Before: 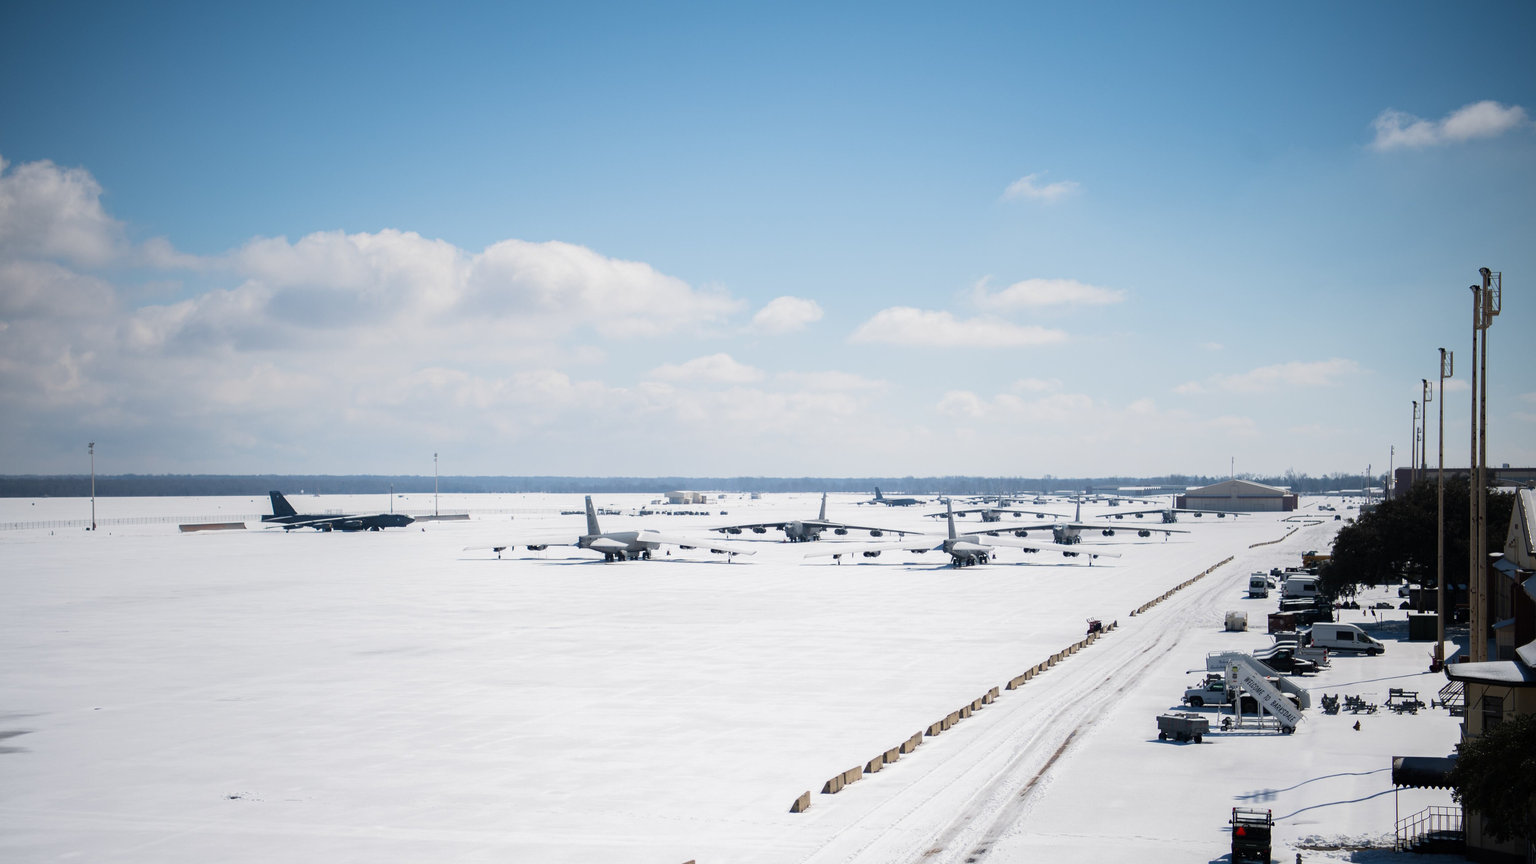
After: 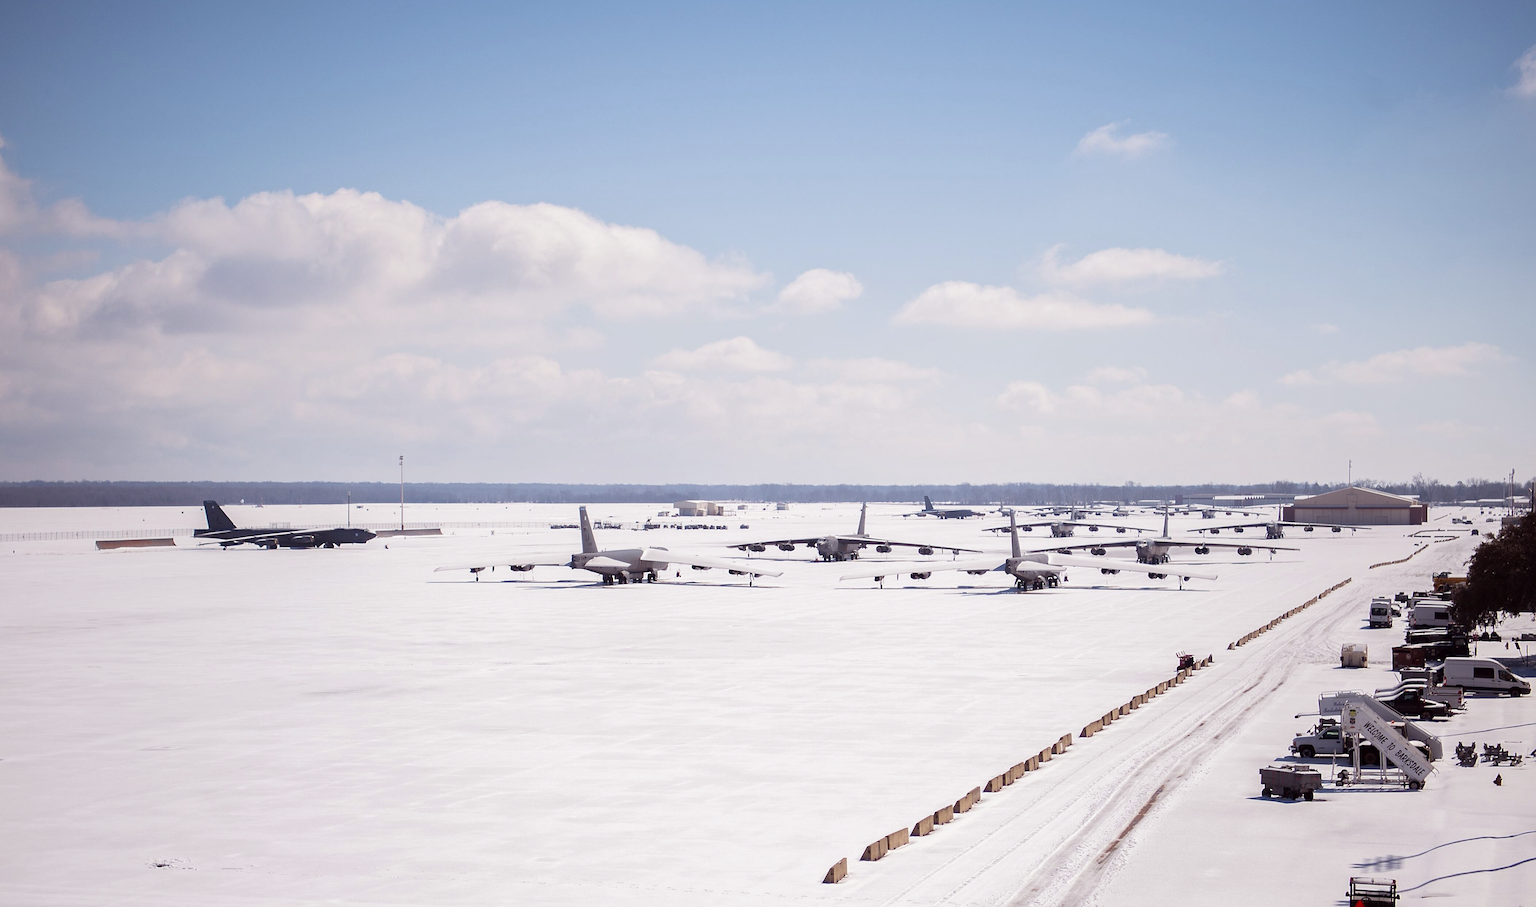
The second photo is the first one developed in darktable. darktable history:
rgb levels: mode RGB, independent channels, levels [[0, 0.474, 1], [0, 0.5, 1], [0, 0.5, 1]]
sharpen: on, module defaults
local contrast: mode bilateral grid, contrast 20, coarseness 50, detail 120%, midtone range 0.2
crop: left 6.446%, top 8.188%, right 9.538%, bottom 3.548%
